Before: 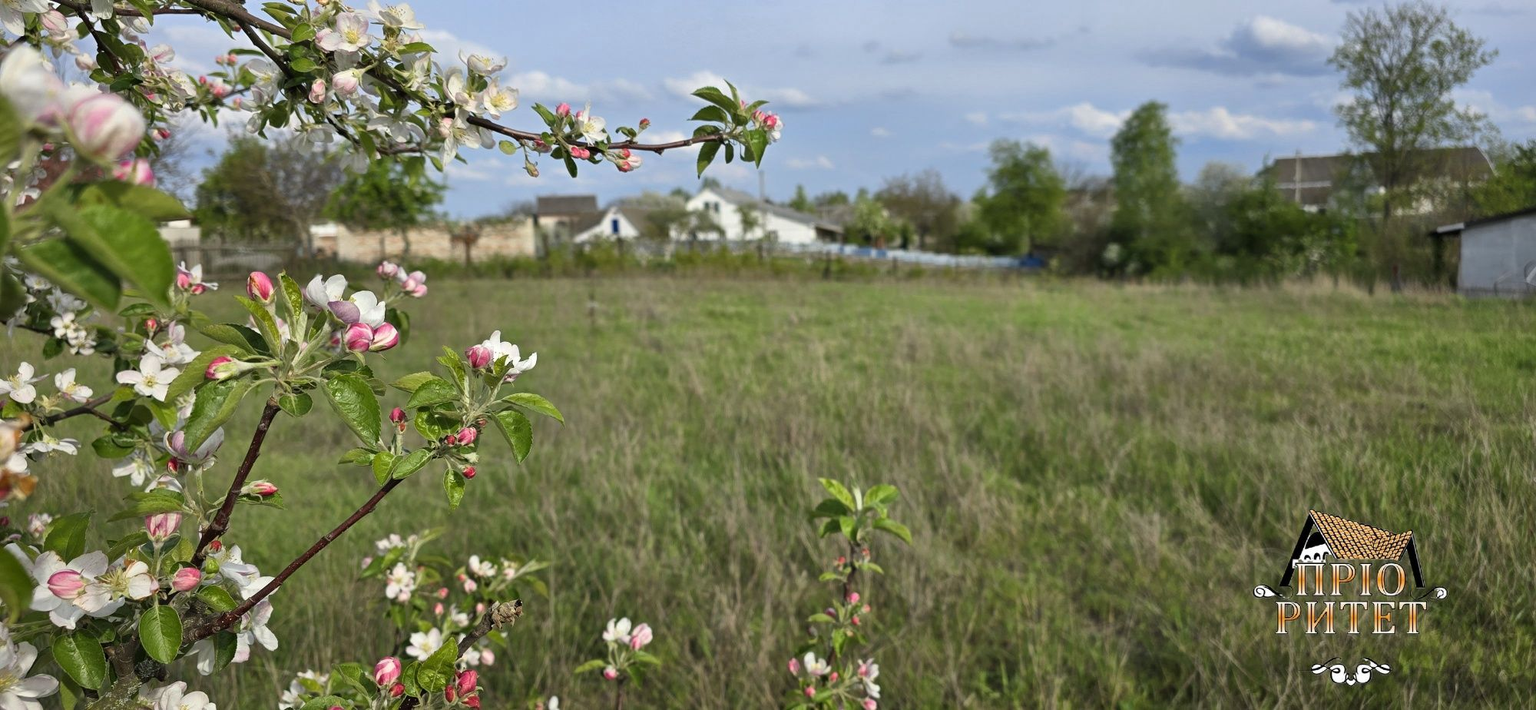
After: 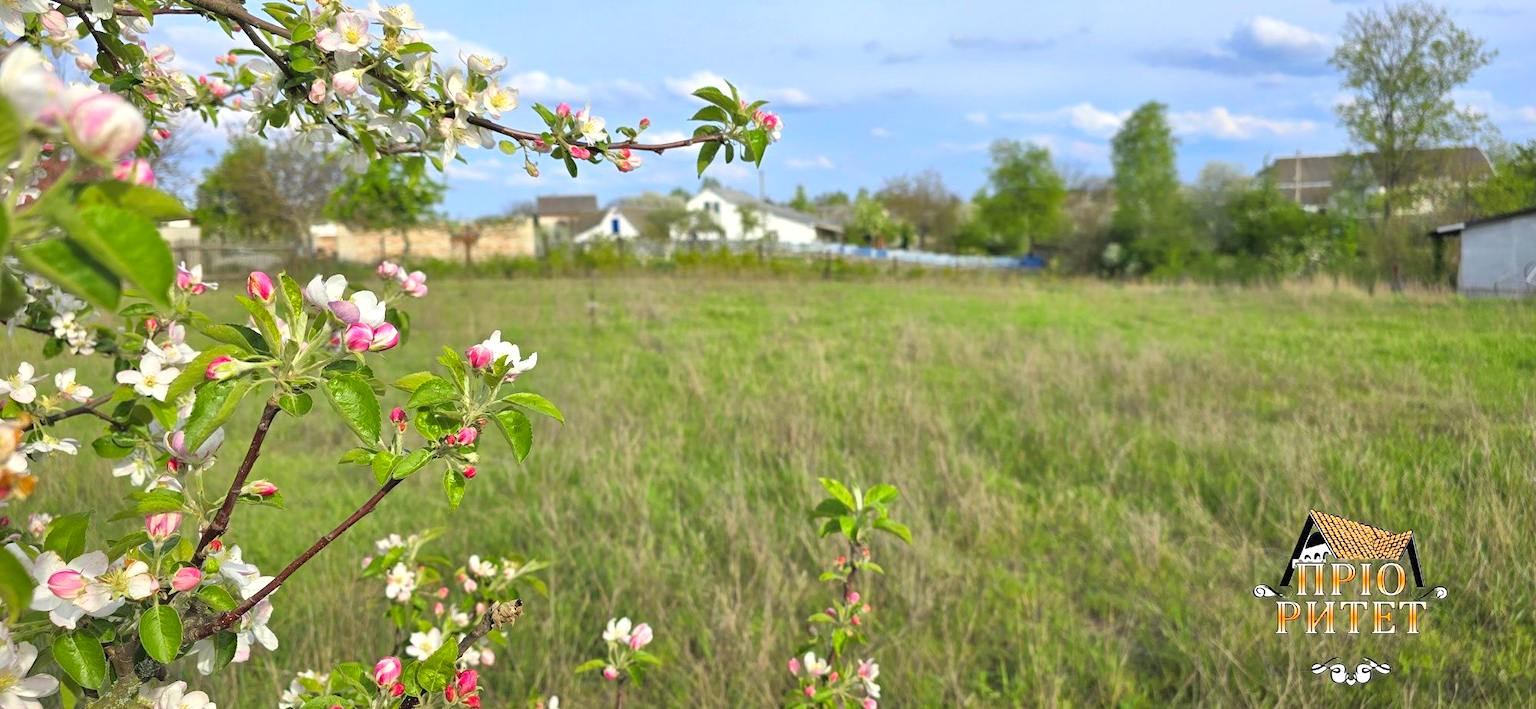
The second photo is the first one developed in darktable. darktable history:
exposure: exposure 0.494 EV, compensate highlight preservation false
shadows and highlights: shadows -20.23, white point adjustment -1.85, highlights -35.1
contrast brightness saturation: contrast 0.066, brightness 0.175, saturation 0.414
